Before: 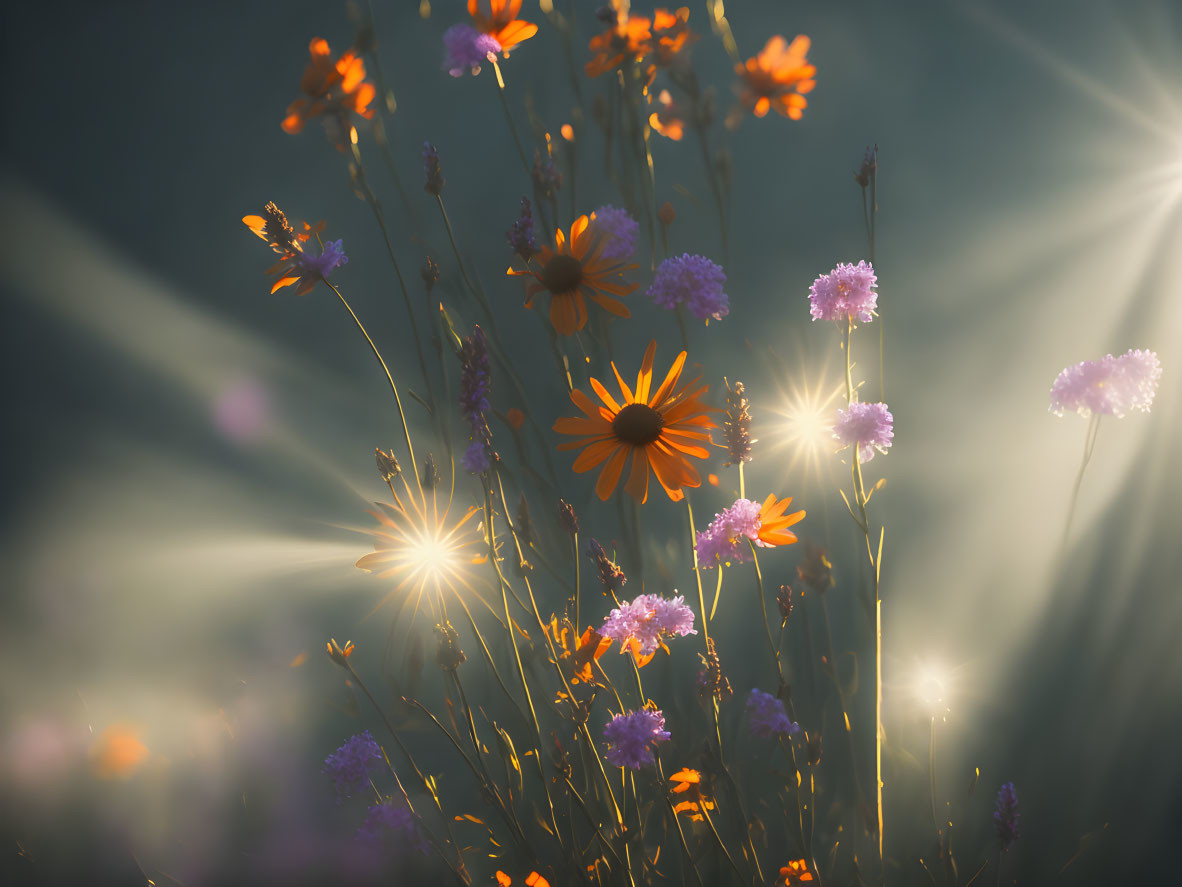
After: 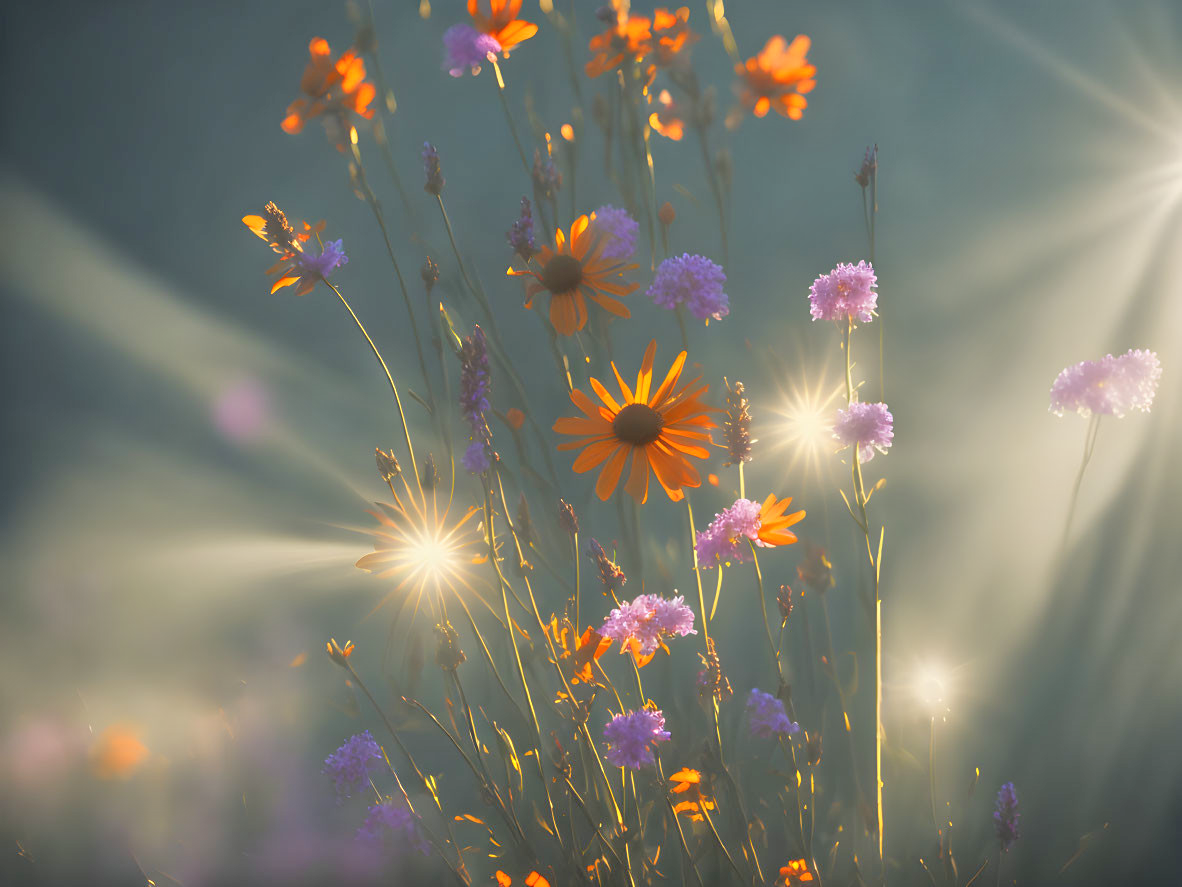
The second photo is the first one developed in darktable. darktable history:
tone equalizer: -7 EV 0.142 EV, -6 EV 0.632 EV, -5 EV 1.18 EV, -4 EV 1.3 EV, -3 EV 1.18 EV, -2 EV 0.6 EV, -1 EV 0.151 EV
